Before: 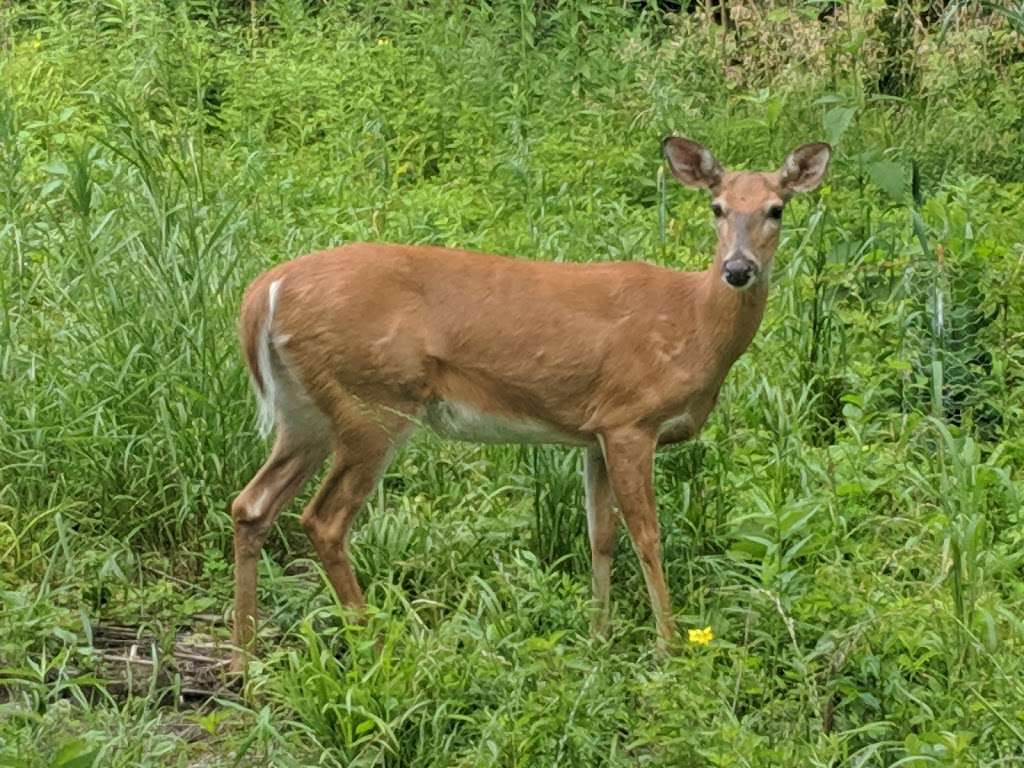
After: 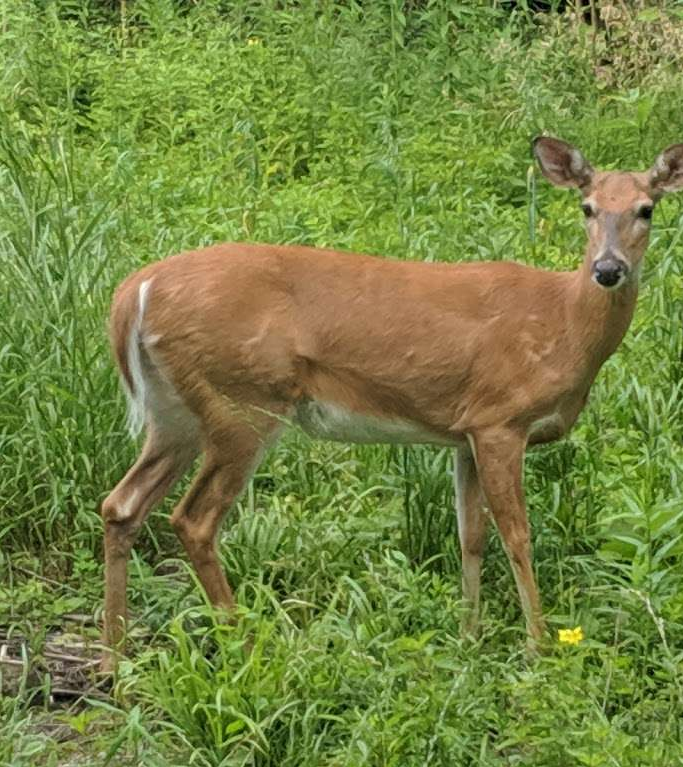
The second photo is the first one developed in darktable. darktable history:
crop and rotate: left 12.71%, right 20.548%
